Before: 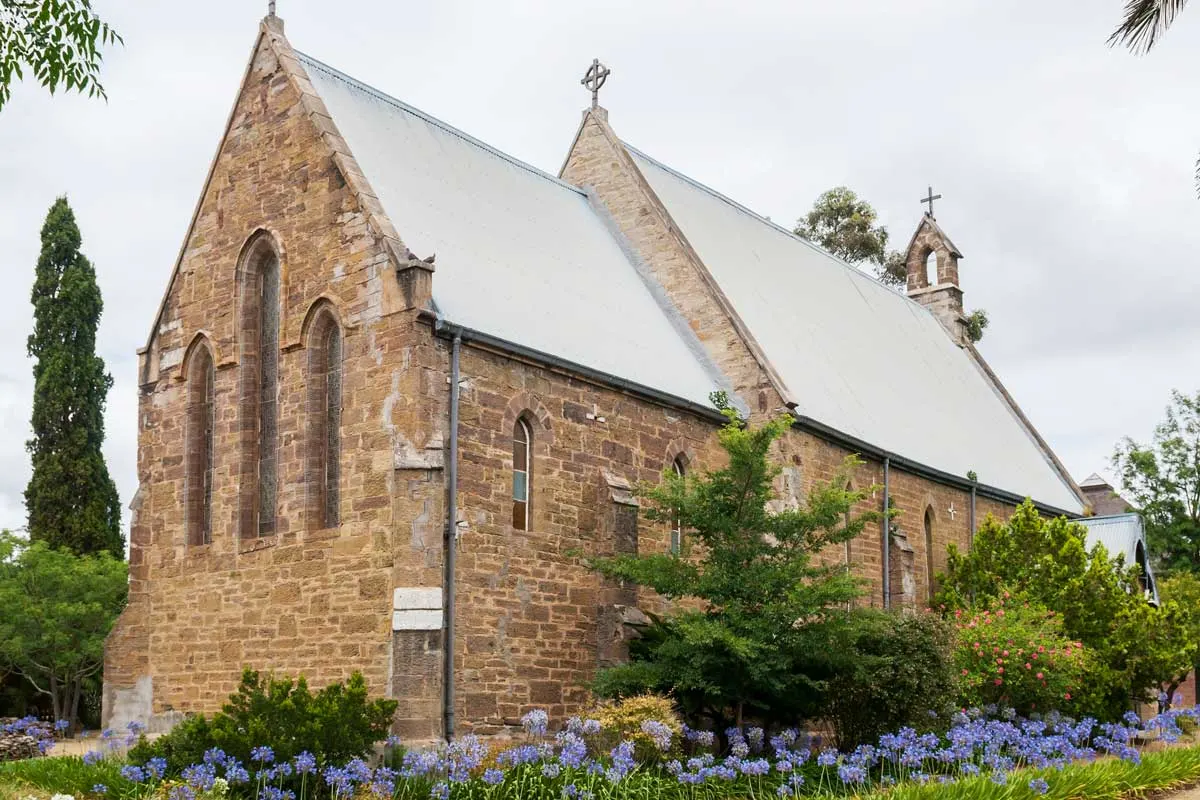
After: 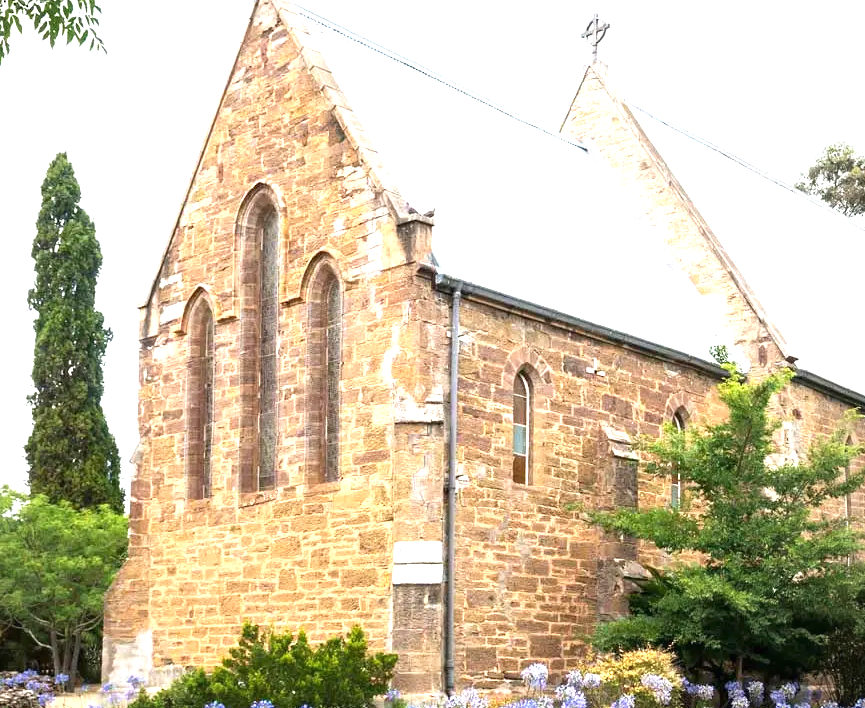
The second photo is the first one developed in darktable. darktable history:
crop: top 5.792%, right 27.879%, bottom 5.648%
vignetting: fall-off radius 93.71%, center (-0.118, -0.008)
exposure: black level correction 0, exposure 1.372 EV, compensate highlight preservation false
